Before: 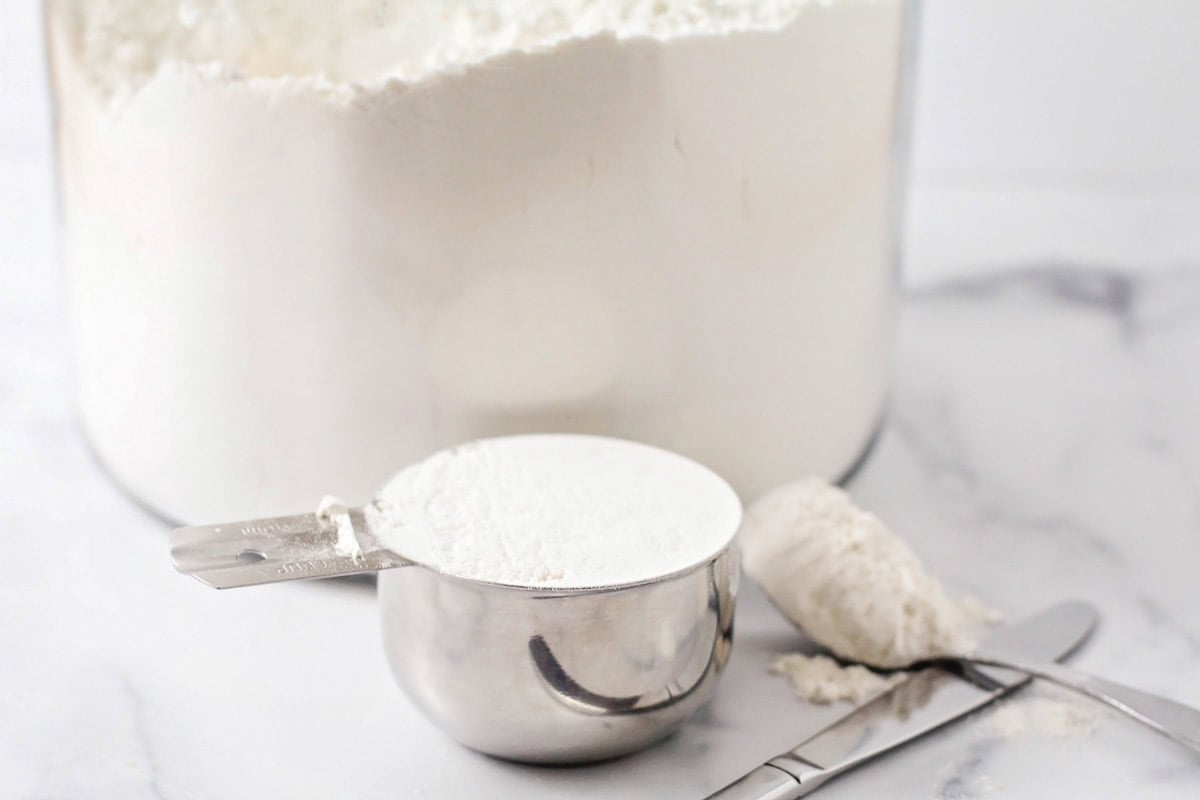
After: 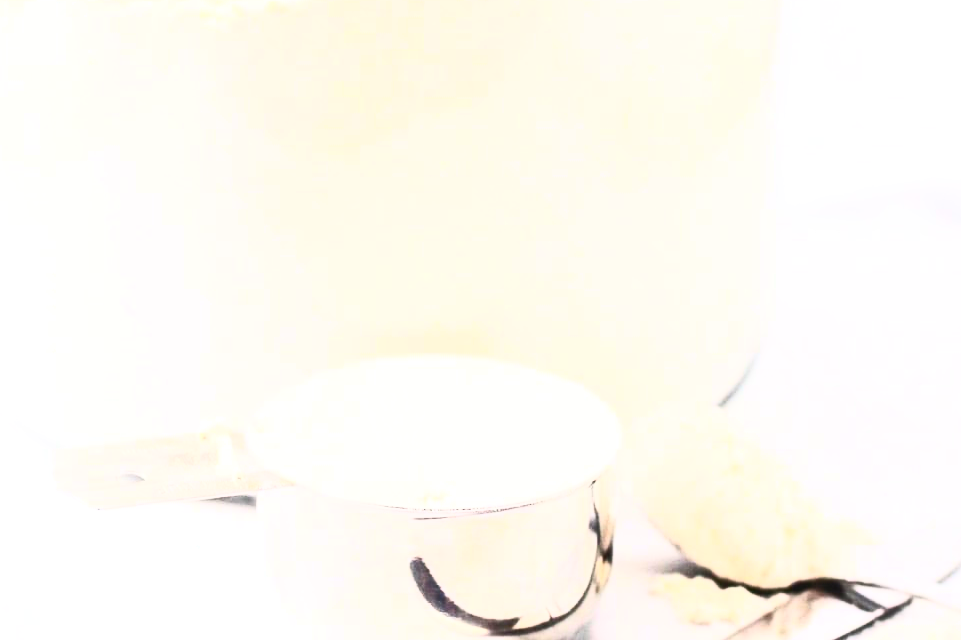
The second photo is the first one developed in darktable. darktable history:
crop and rotate: left 10.016%, top 10.046%, right 9.853%, bottom 9.907%
exposure: black level correction 0.001, exposure 0.499 EV, compensate highlight preservation false
contrast brightness saturation: contrast 0.839, brightness 0.6, saturation 0.595
